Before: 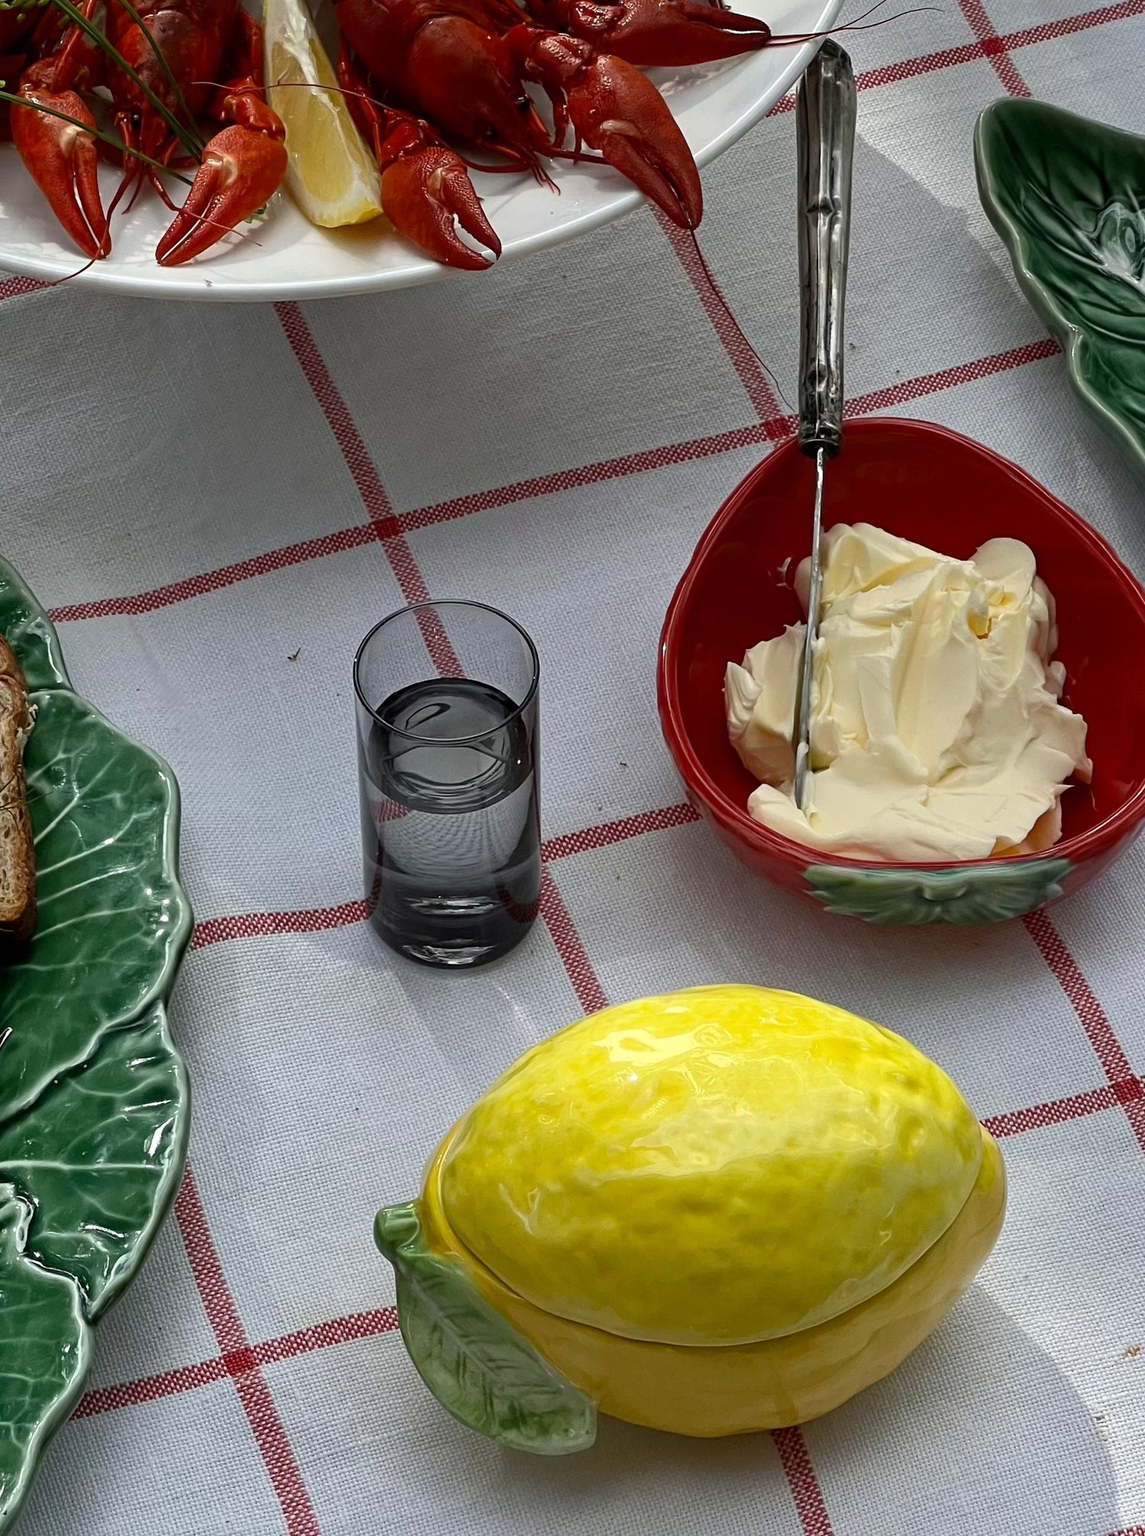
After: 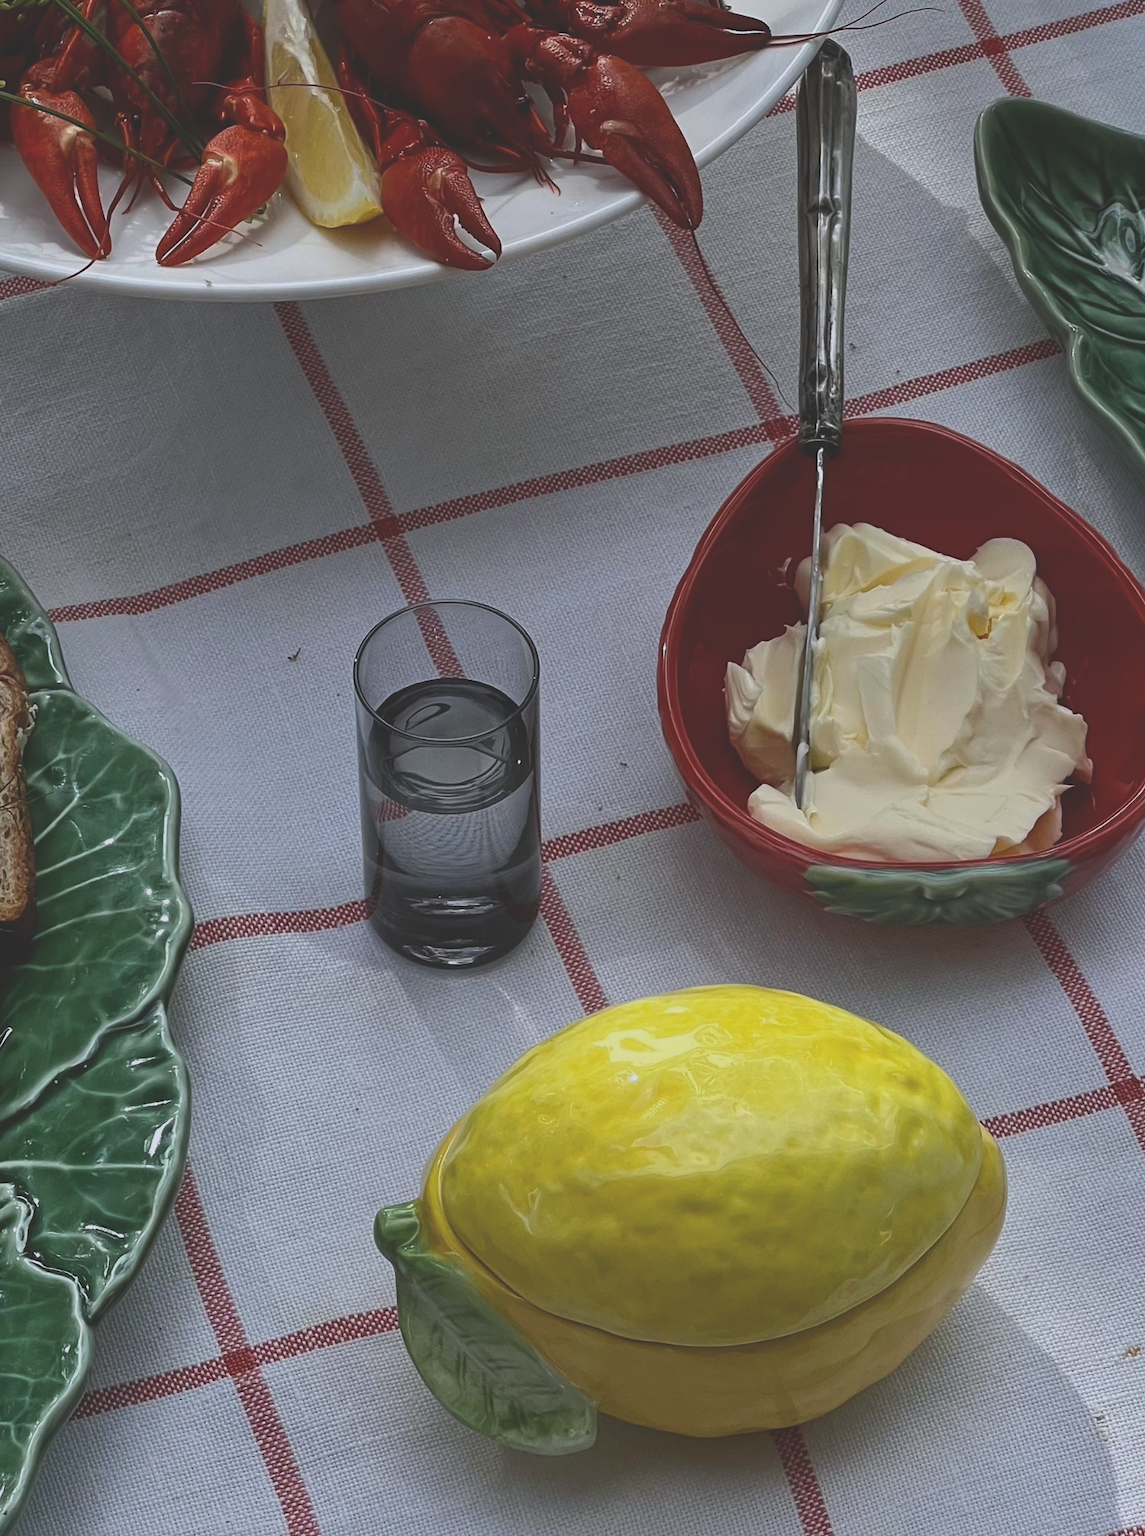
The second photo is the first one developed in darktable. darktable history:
white balance: red 0.984, blue 1.059
exposure: black level correction -0.036, exposure -0.497 EV, compensate highlight preservation false
